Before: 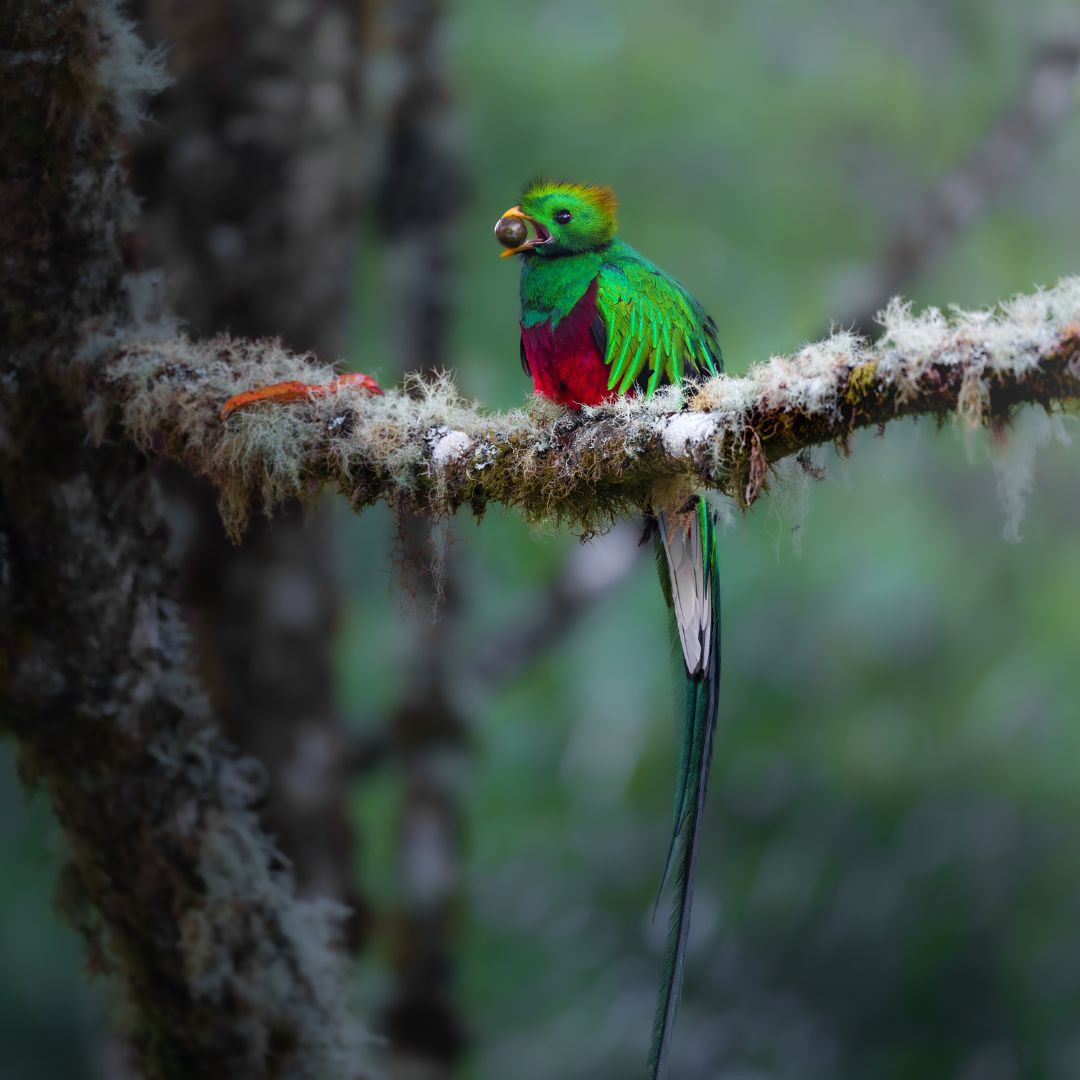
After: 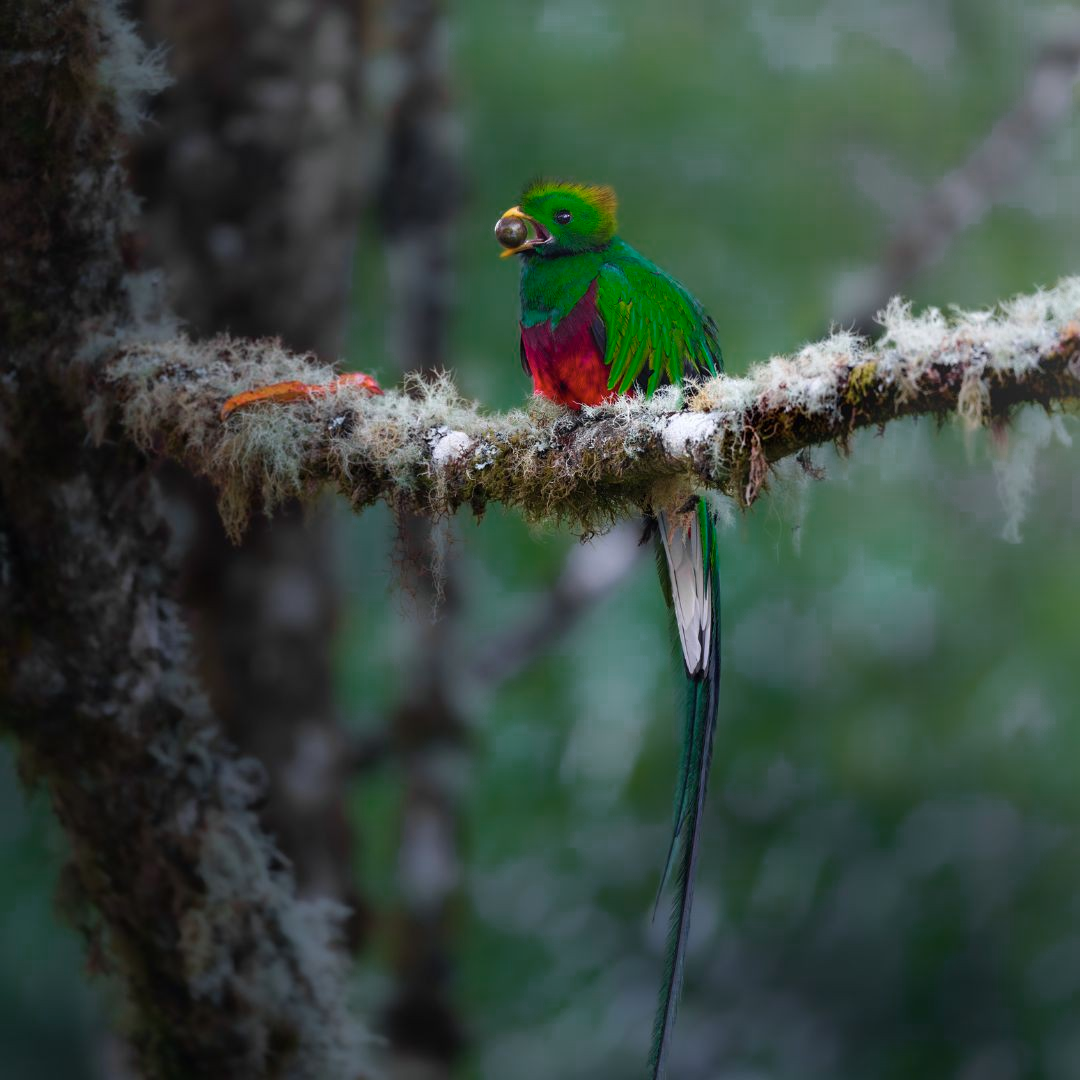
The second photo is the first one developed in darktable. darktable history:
color zones: curves: ch0 [(0, 0.558) (0.143, 0.548) (0.286, 0.447) (0.429, 0.259) (0.571, 0.5) (0.714, 0.5) (0.857, 0.593) (1, 0.558)]; ch1 [(0, 0.543) (0.01, 0.544) (0.12, 0.492) (0.248, 0.458) (0.5, 0.534) (0.748, 0.5) (0.99, 0.469) (1, 0.543)]; ch2 [(0, 0.507) (0.143, 0.522) (0.286, 0.505) (0.429, 0.5) (0.571, 0.5) (0.714, 0.5) (0.857, 0.5) (1, 0.507)]
